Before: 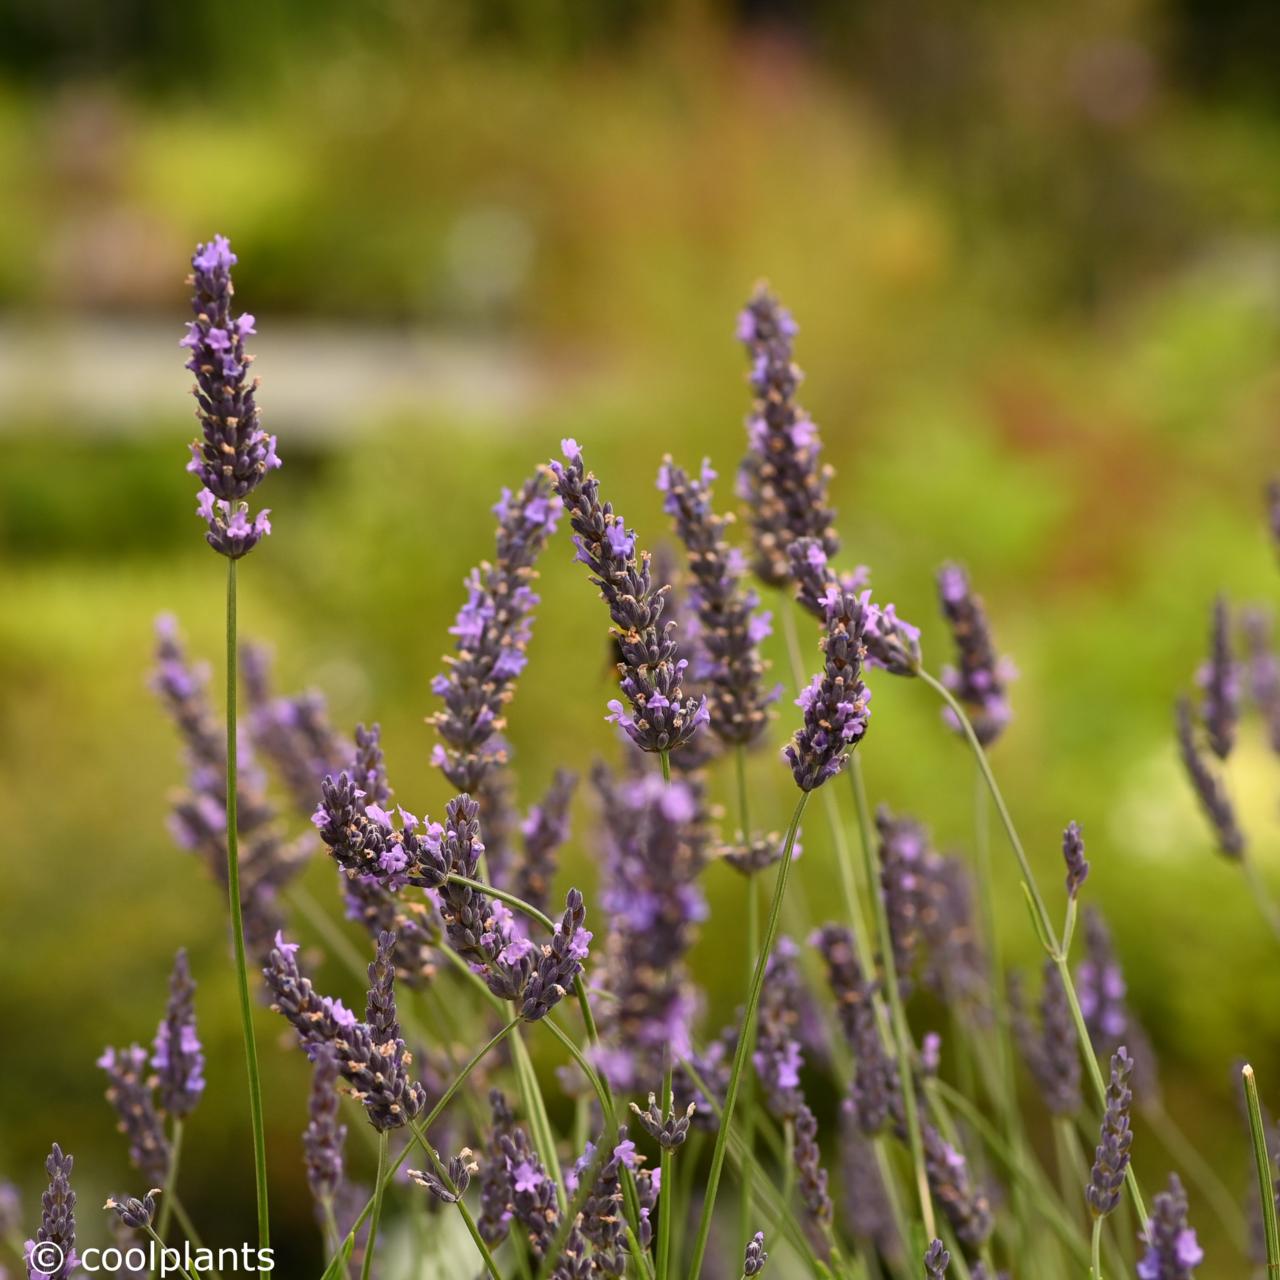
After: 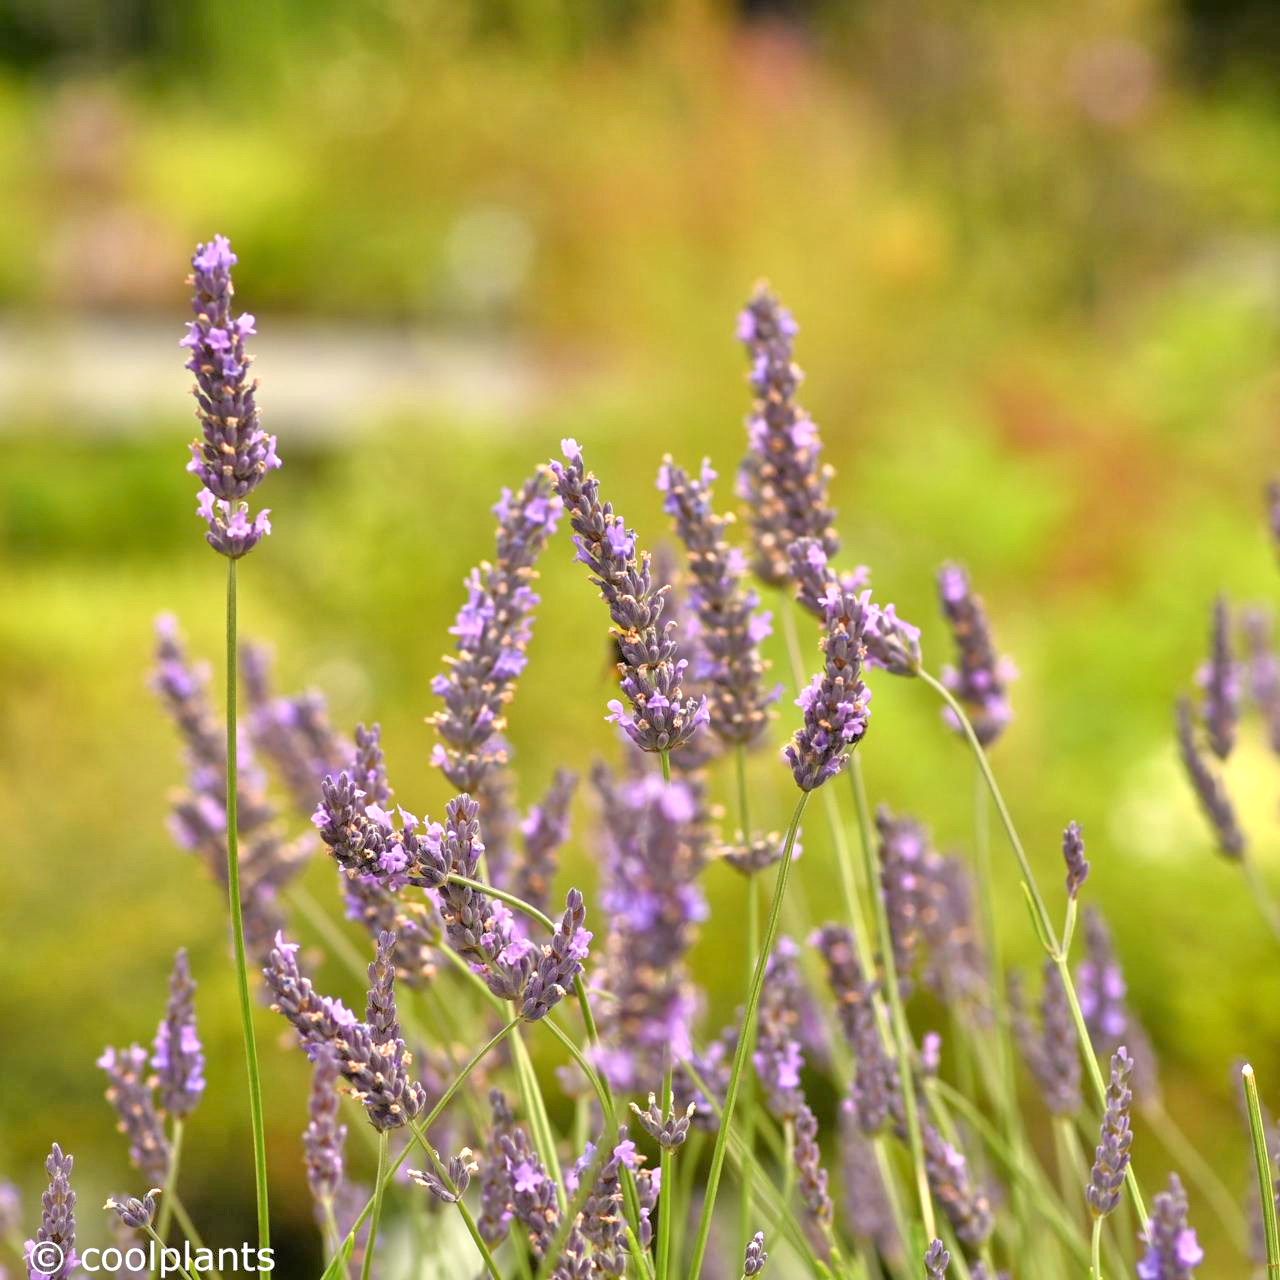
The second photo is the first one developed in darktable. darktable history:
exposure: exposure 0.496 EV, compensate highlight preservation false
tone equalizer: -7 EV 0.15 EV, -6 EV 0.6 EV, -5 EV 1.15 EV, -4 EV 1.33 EV, -3 EV 1.15 EV, -2 EV 0.6 EV, -1 EV 0.15 EV, mask exposure compensation -0.5 EV
